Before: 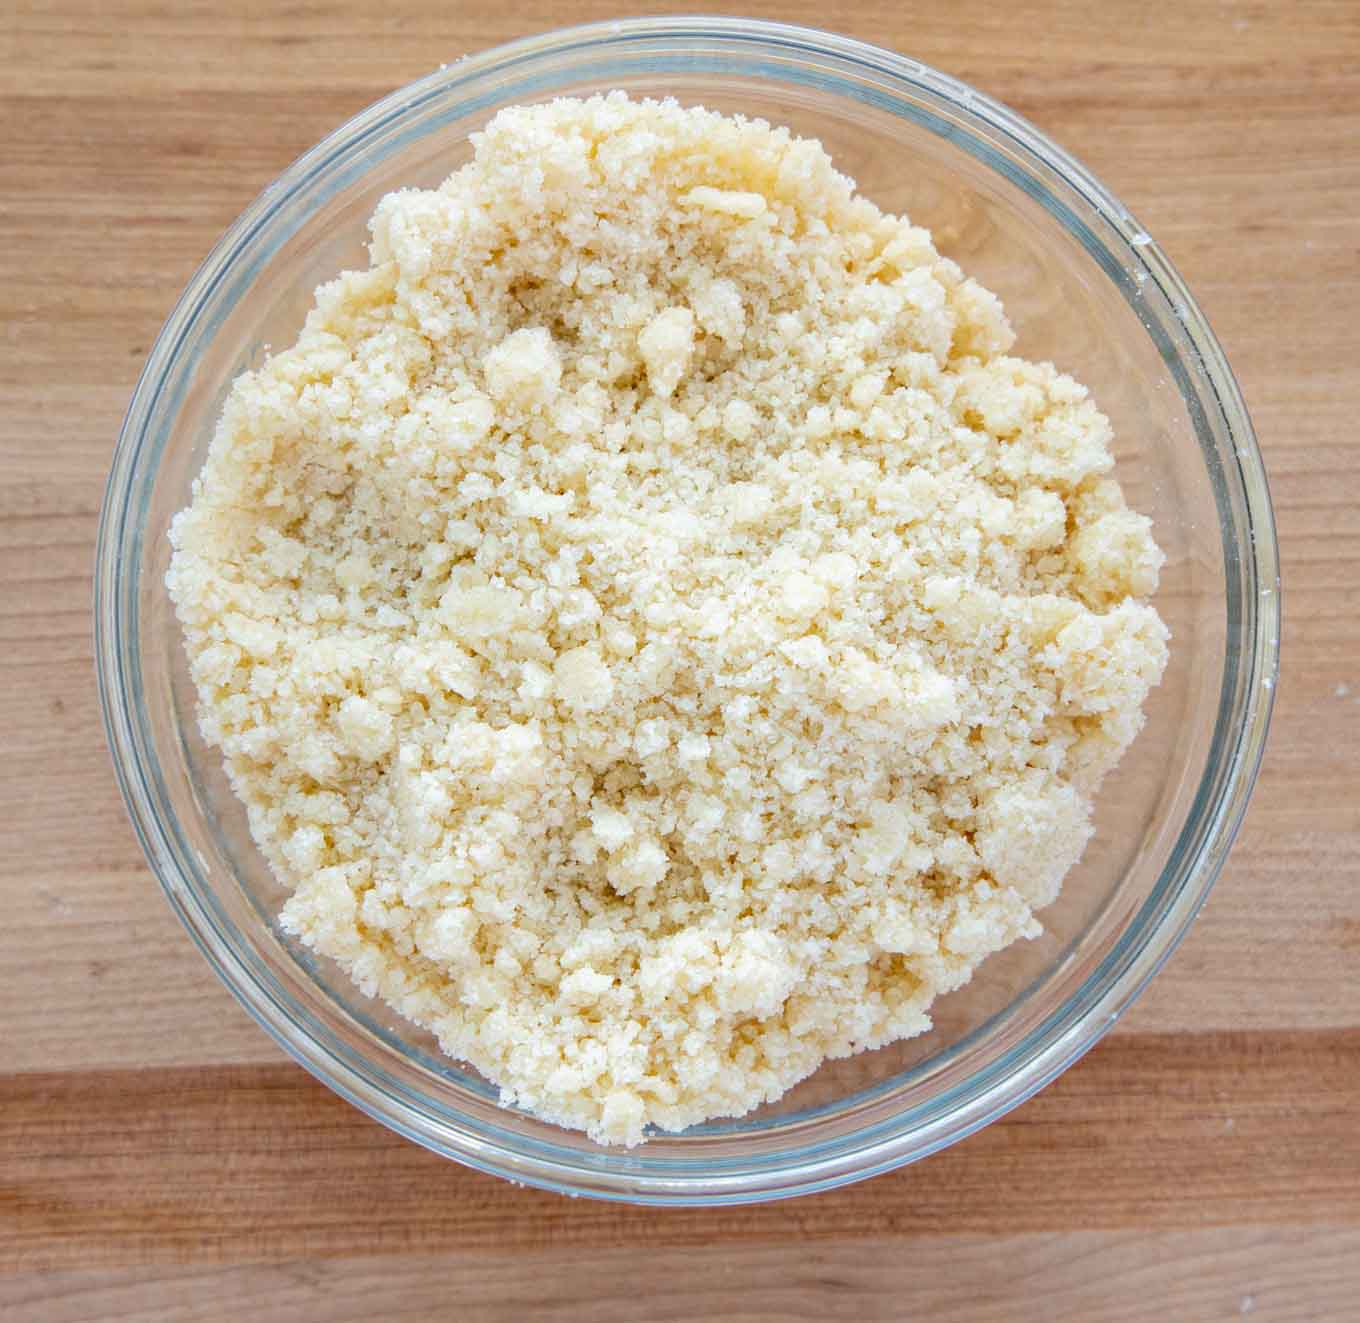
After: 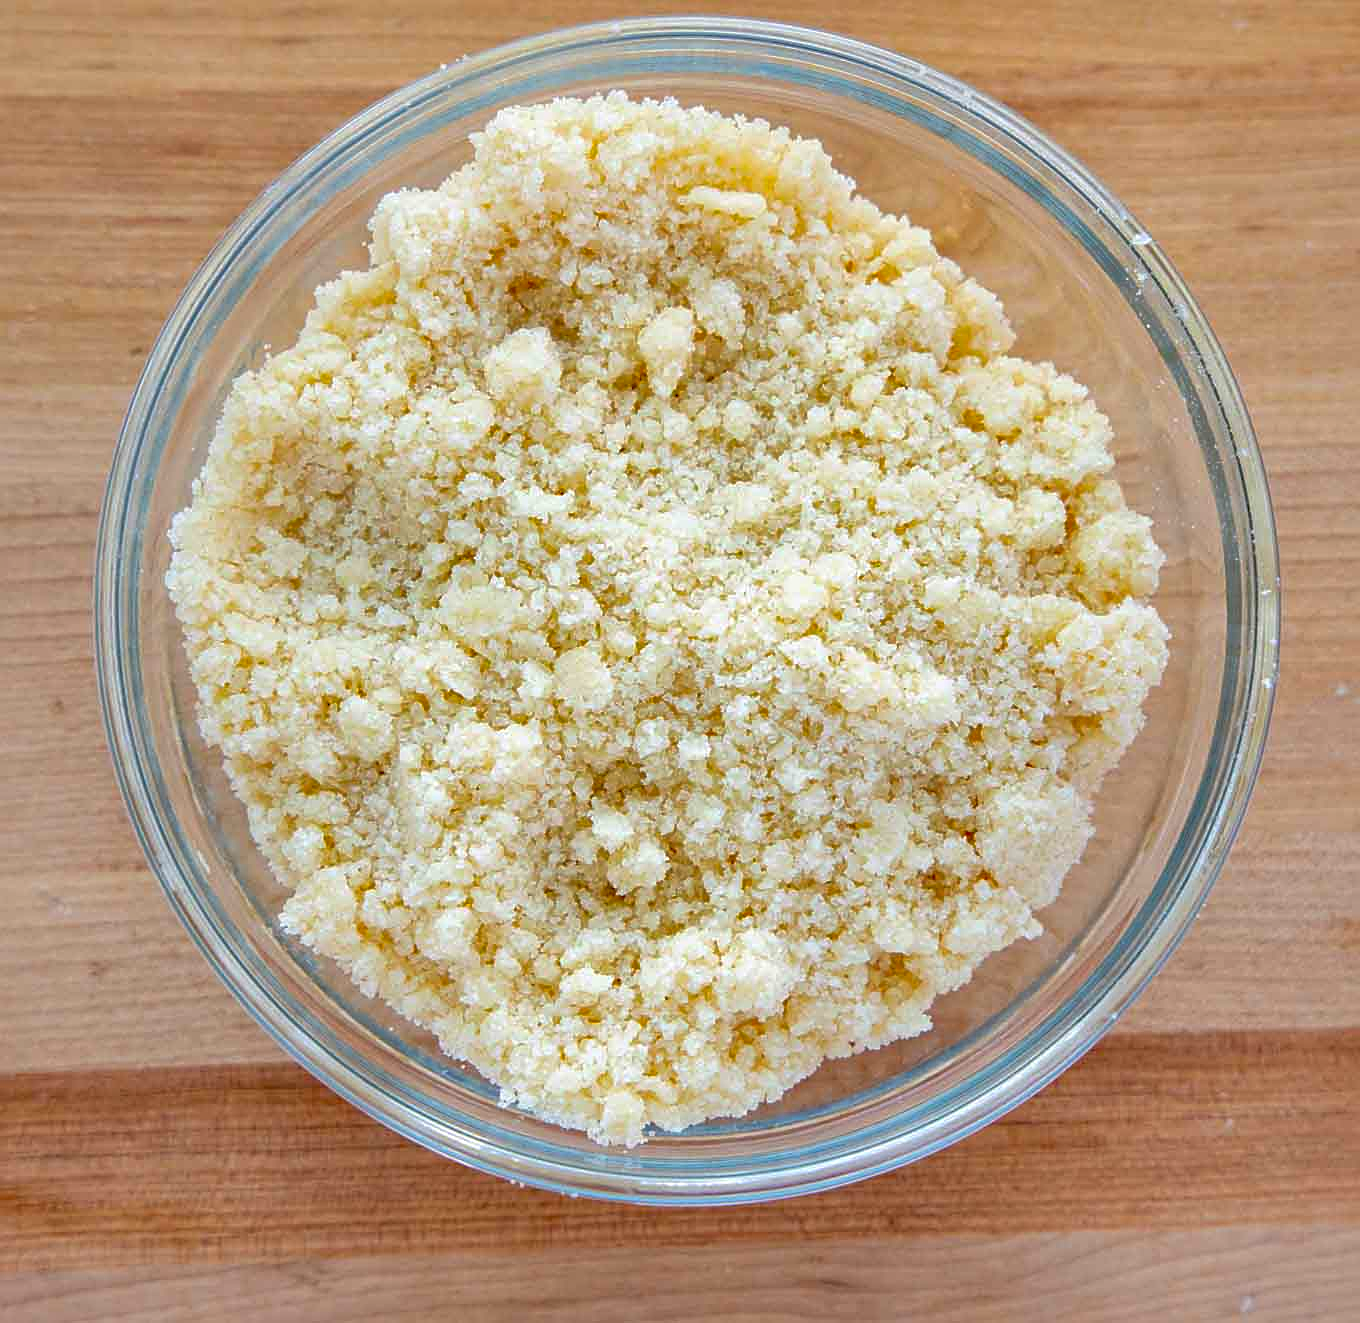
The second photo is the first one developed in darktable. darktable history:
contrast brightness saturation: contrast 0.092, saturation 0.281
color calibration: gray › normalize channels true, illuminant same as pipeline (D50), adaptation XYZ, x 0.346, y 0.357, temperature 5008.84 K, gamut compression 0.012
sharpen: on, module defaults
shadows and highlights: on, module defaults
